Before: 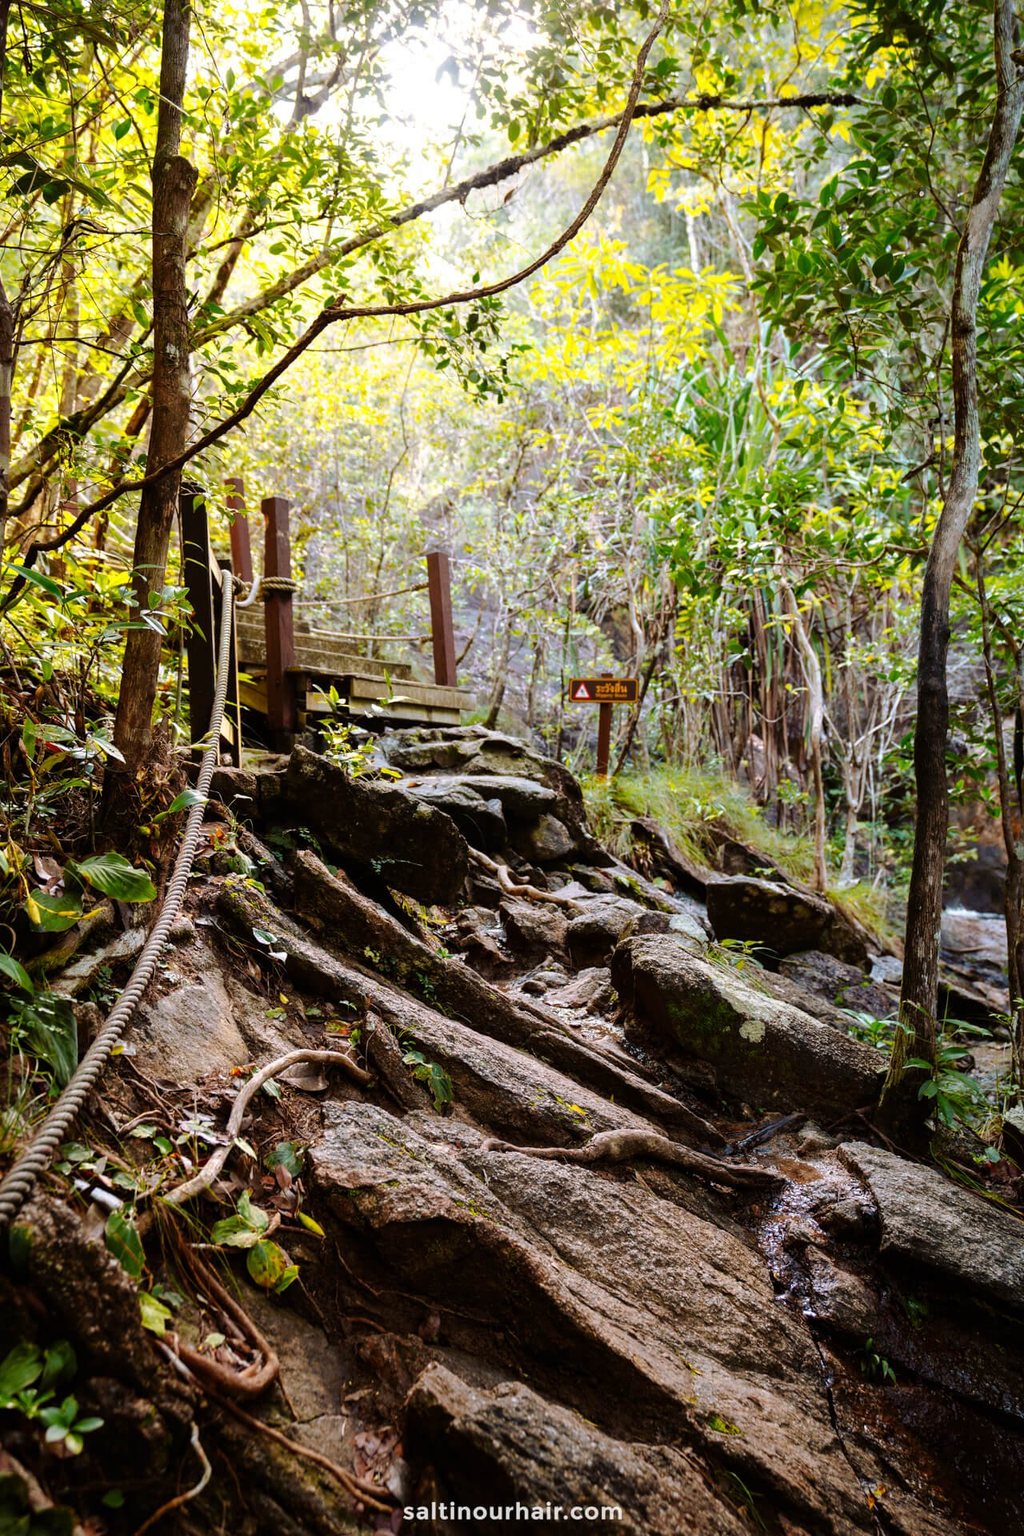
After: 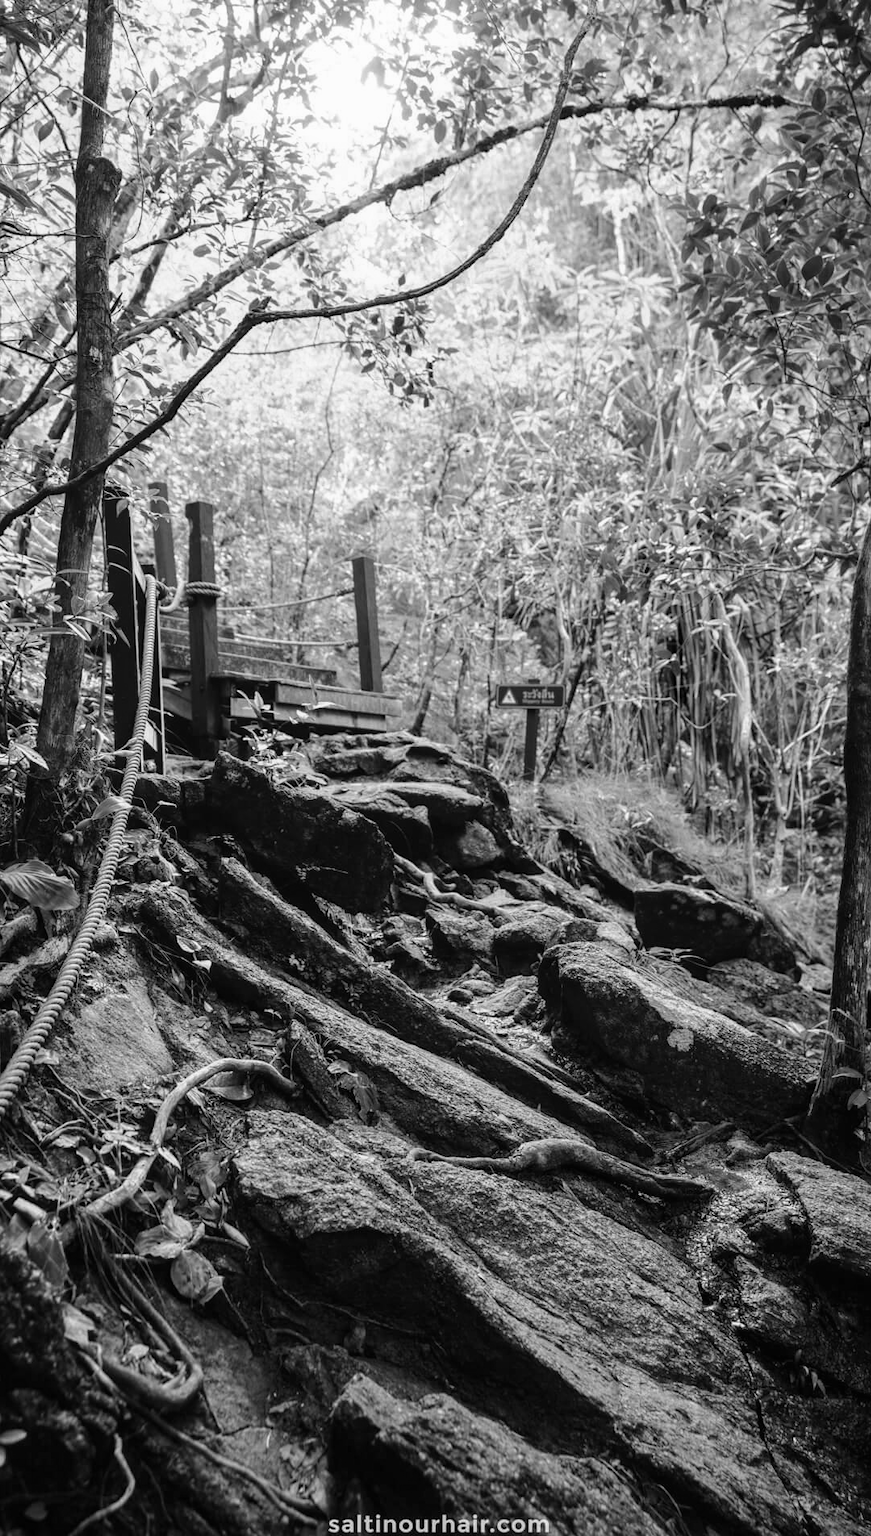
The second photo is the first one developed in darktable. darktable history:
local contrast: detail 110%
crop: left 7.598%, right 7.873%
monochrome: on, module defaults
